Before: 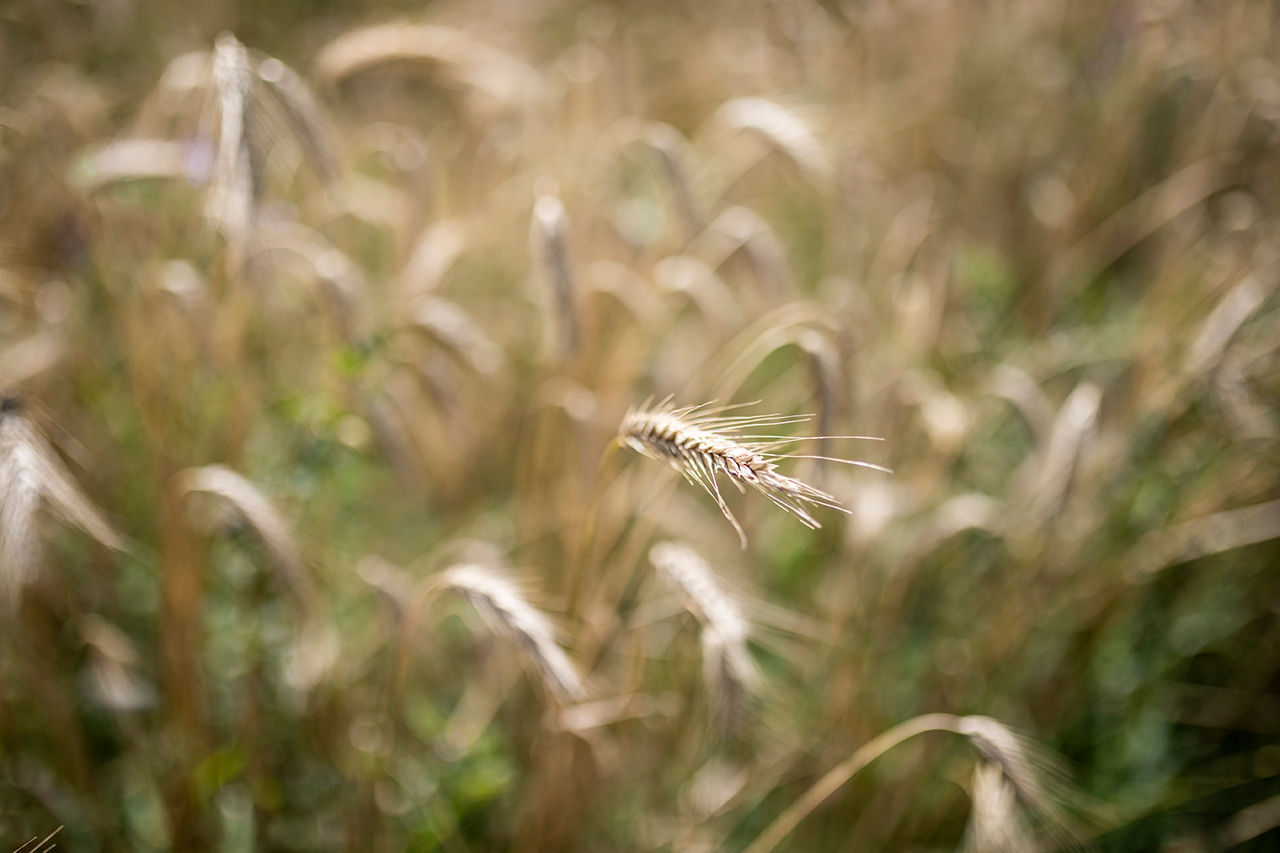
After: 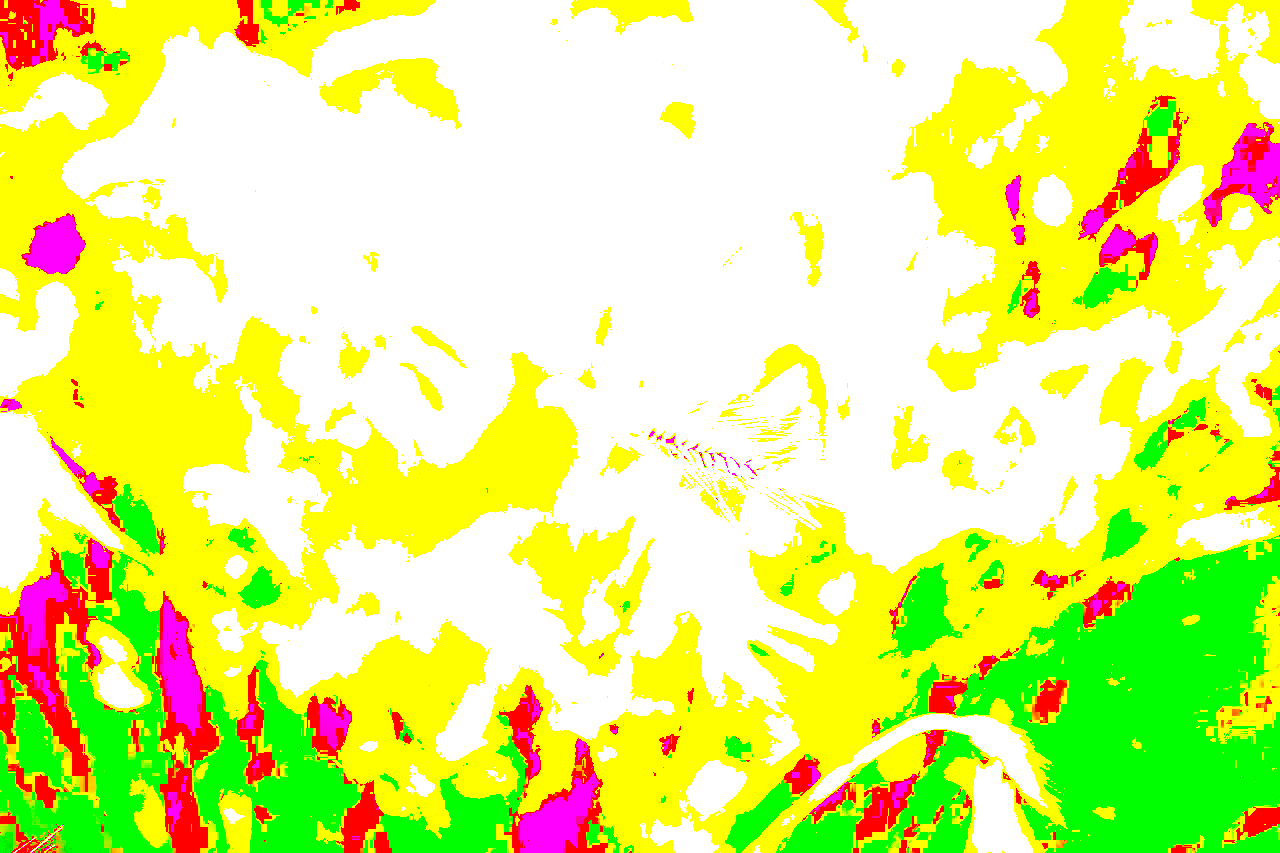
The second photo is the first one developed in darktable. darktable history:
contrast brightness saturation: brightness -1, saturation 1
exposure: black level correction 0.1, exposure 3 EV, compensate highlight preservation false
grain: coarseness 22.88 ISO
local contrast: on, module defaults
